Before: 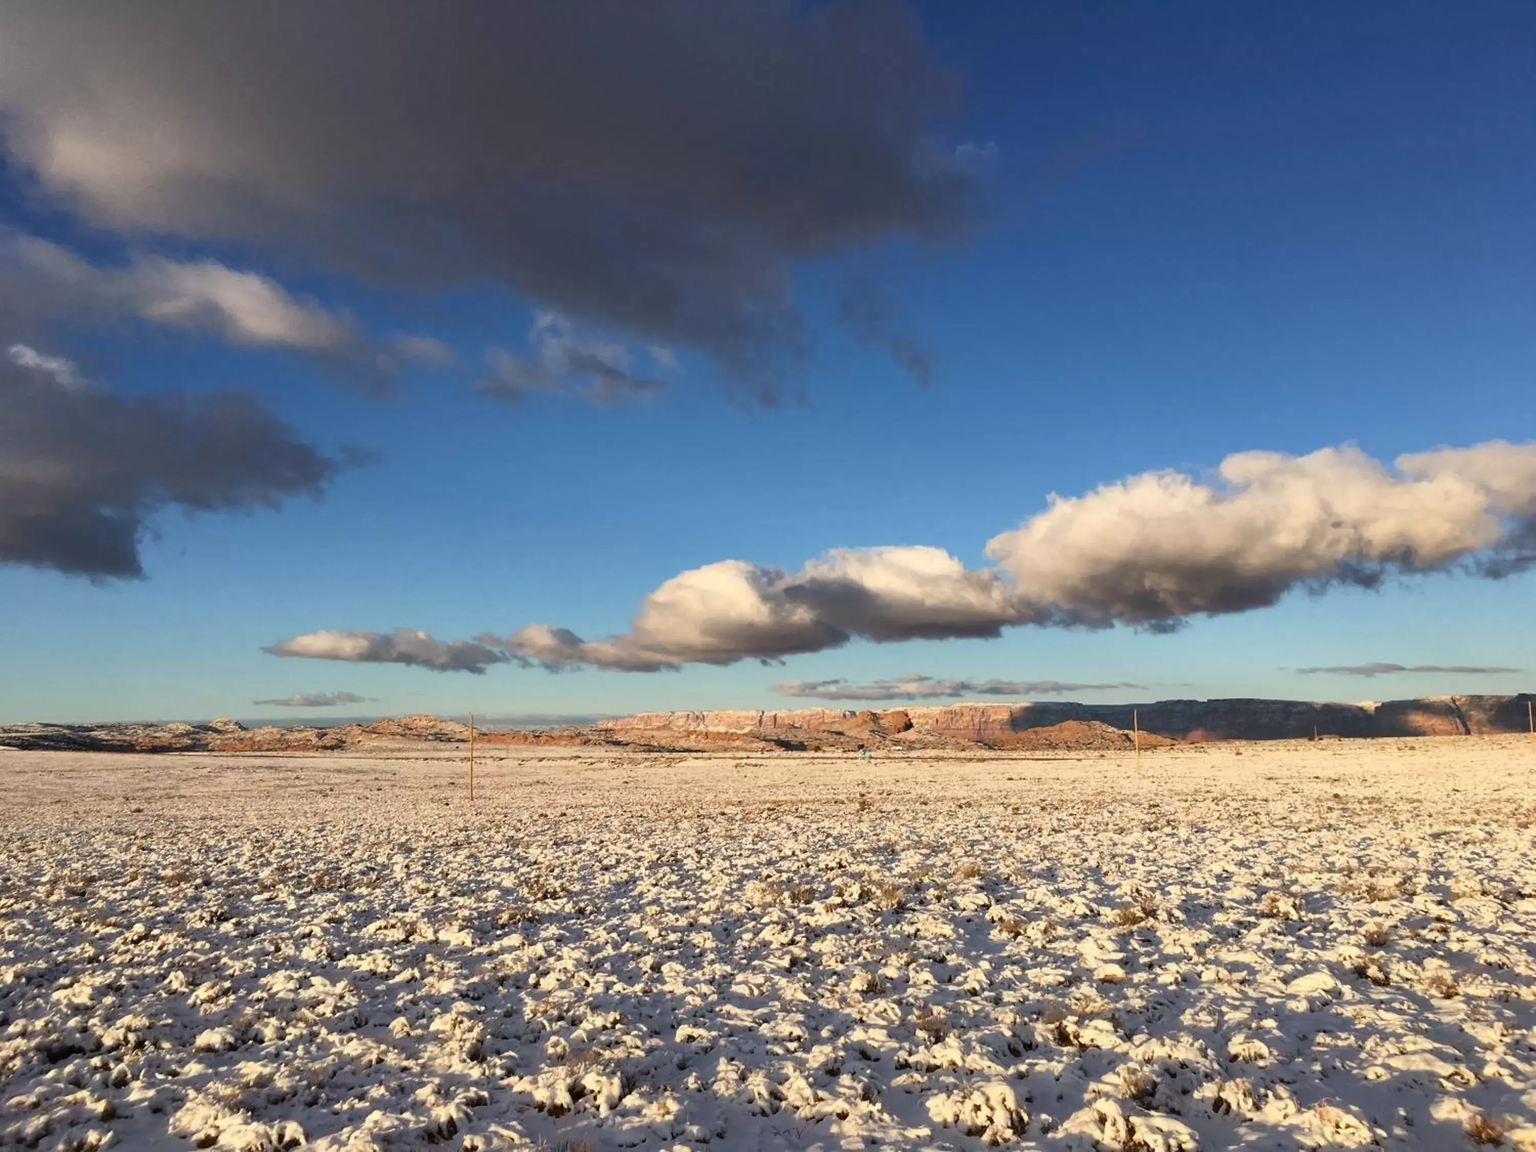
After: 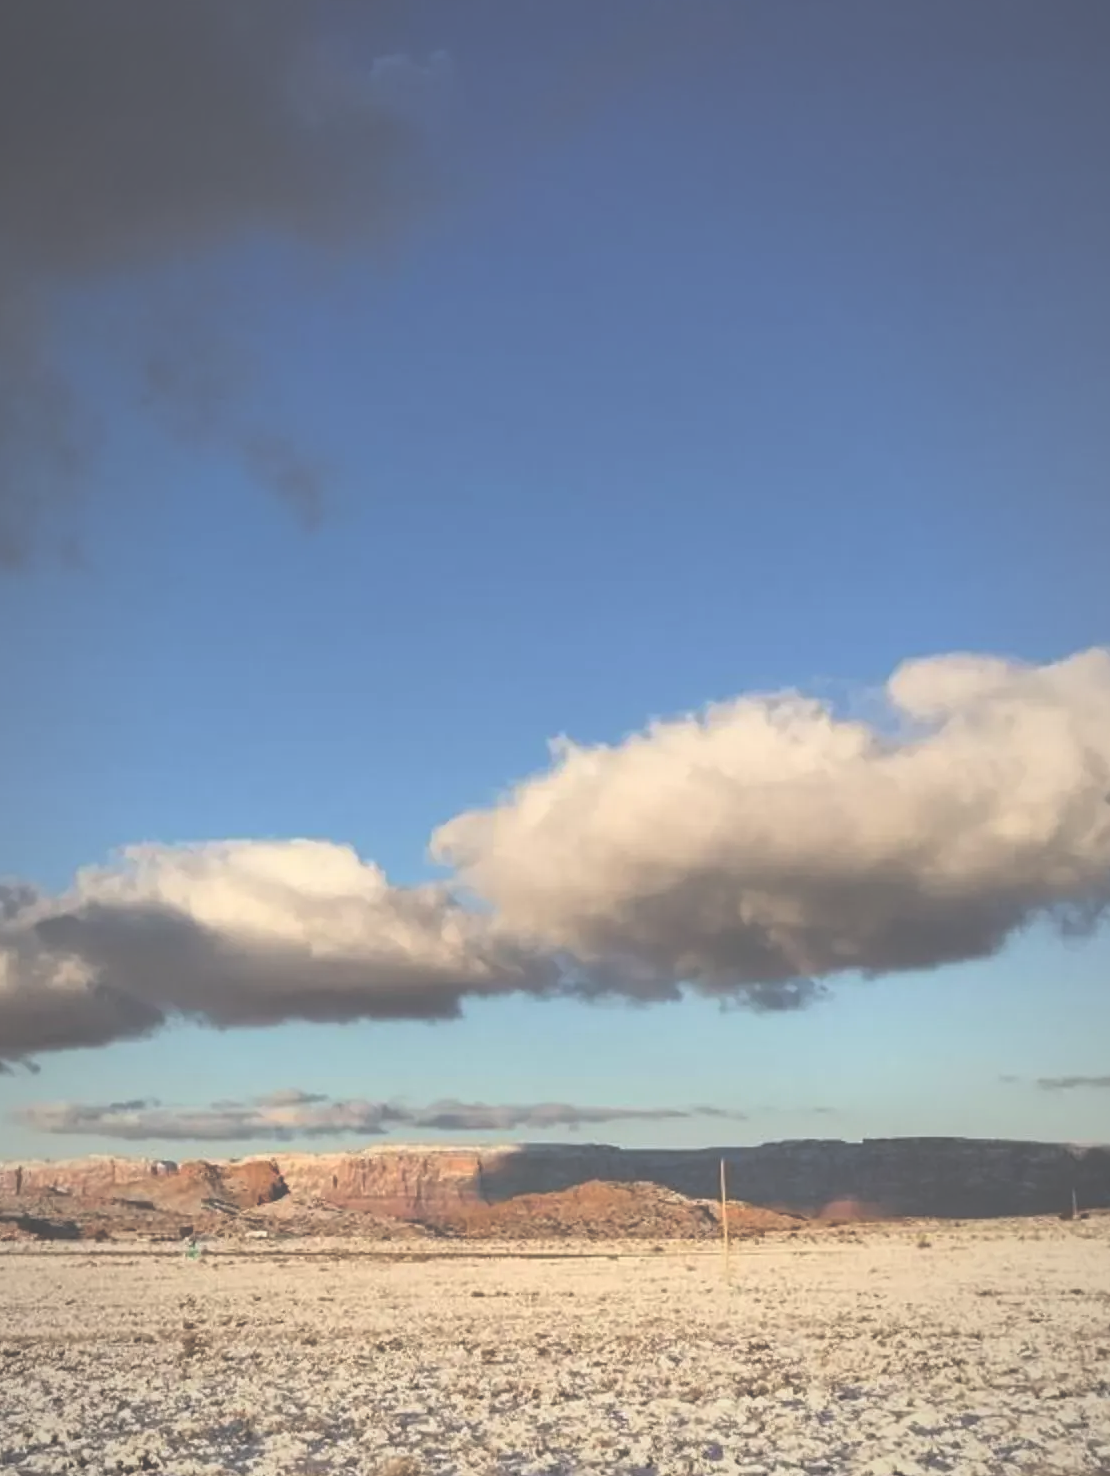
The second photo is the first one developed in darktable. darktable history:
crop and rotate: left 49.839%, top 10.122%, right 13.136%, bottom 24.275%
exposure: black level correction -0.086, compensate highlight preservation false
vignetting: fall-off start 72.69%, fall-off radius 108.89%, width/height ratio 0.724
